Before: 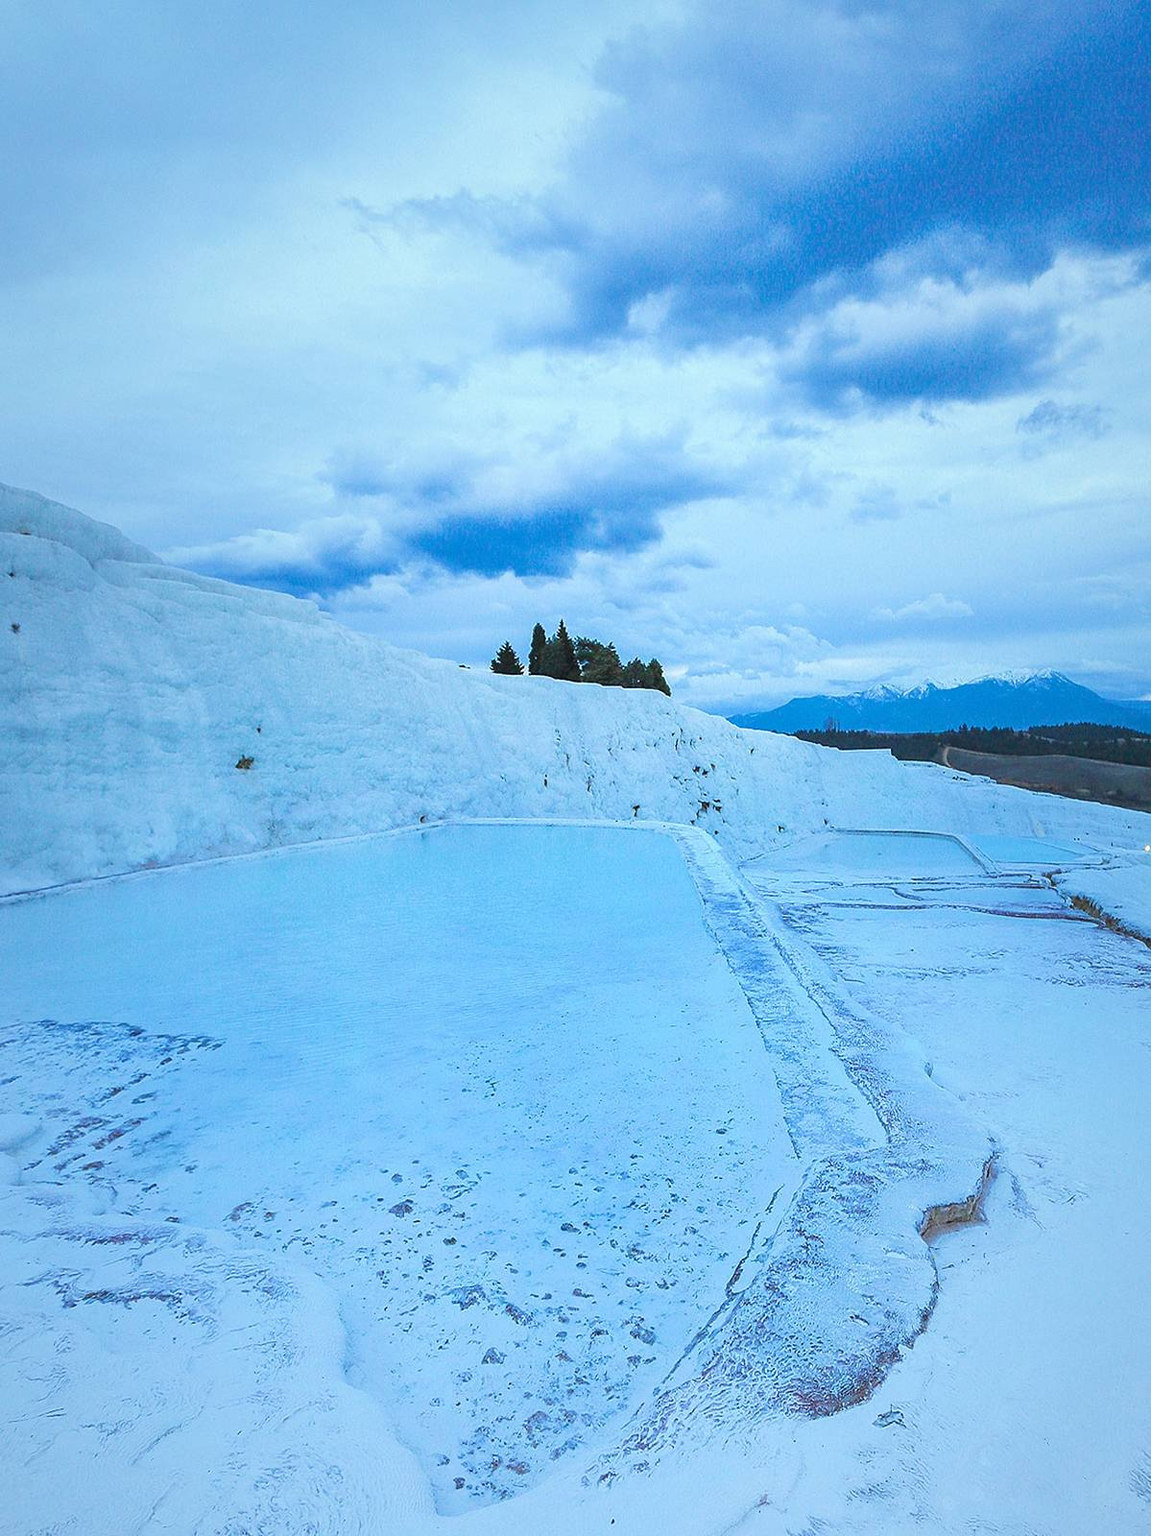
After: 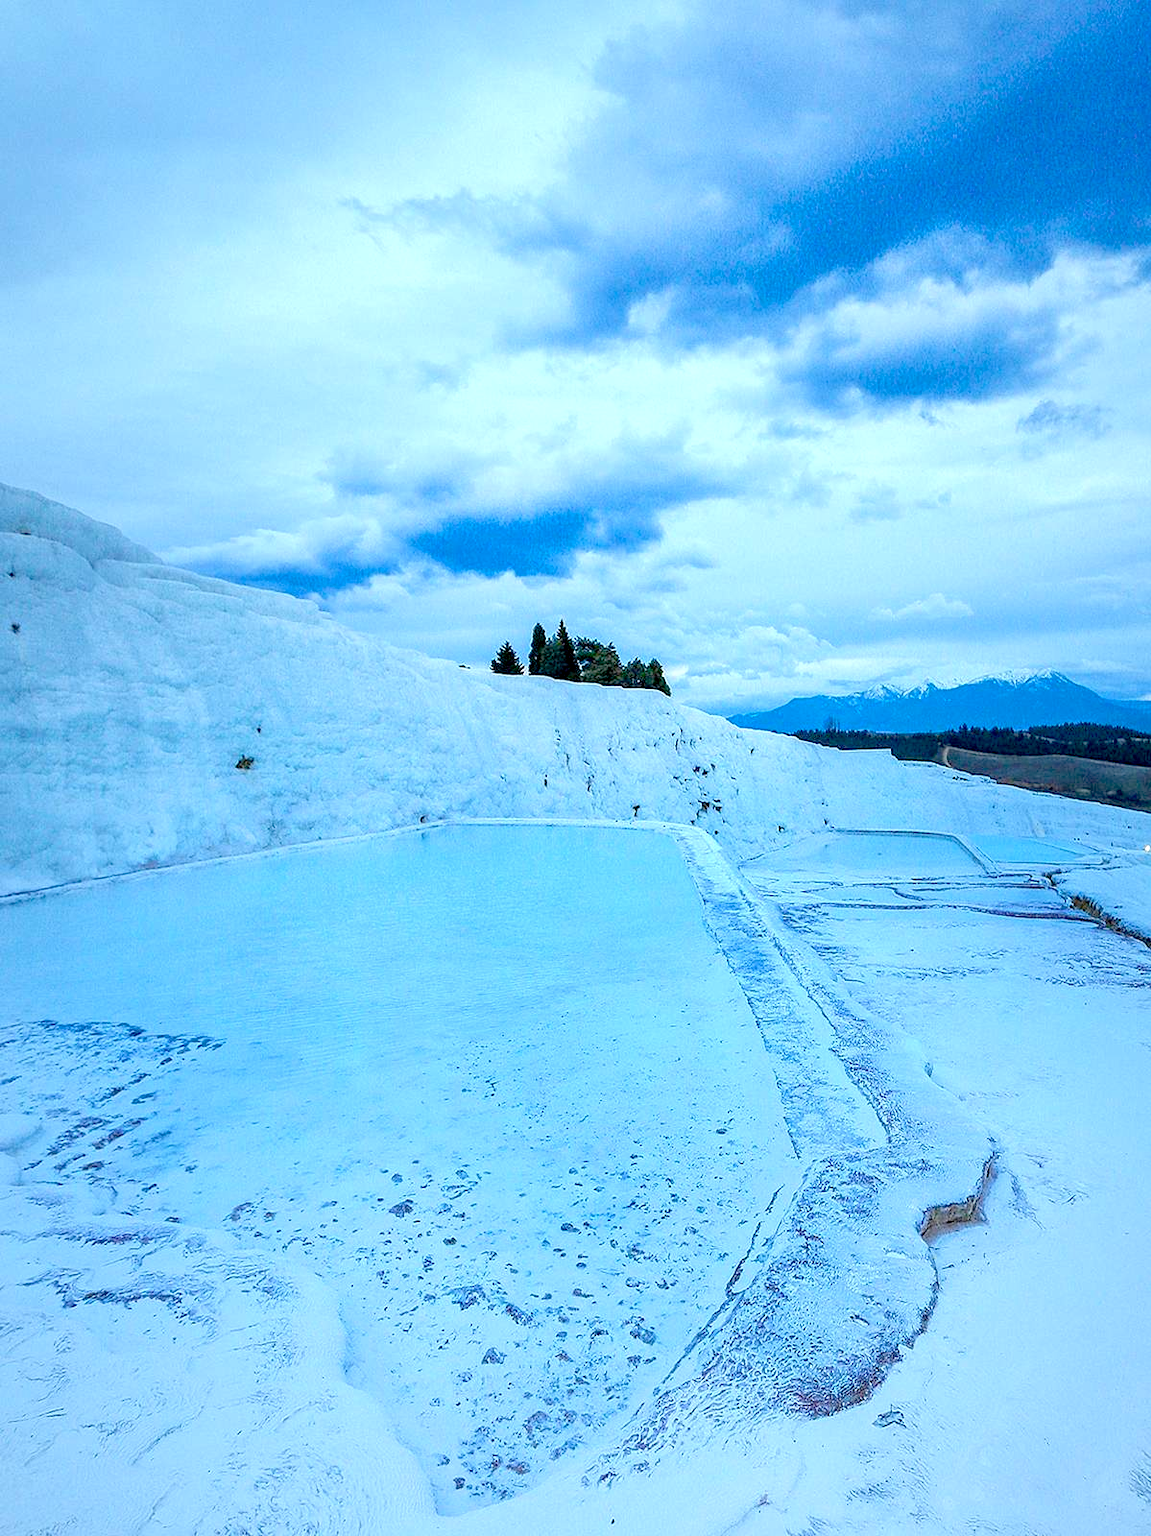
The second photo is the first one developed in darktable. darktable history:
exposure: black level correction 0.031, exposure 0.304 EV, compensate highlight preservation false
local contrast: detail 110%
